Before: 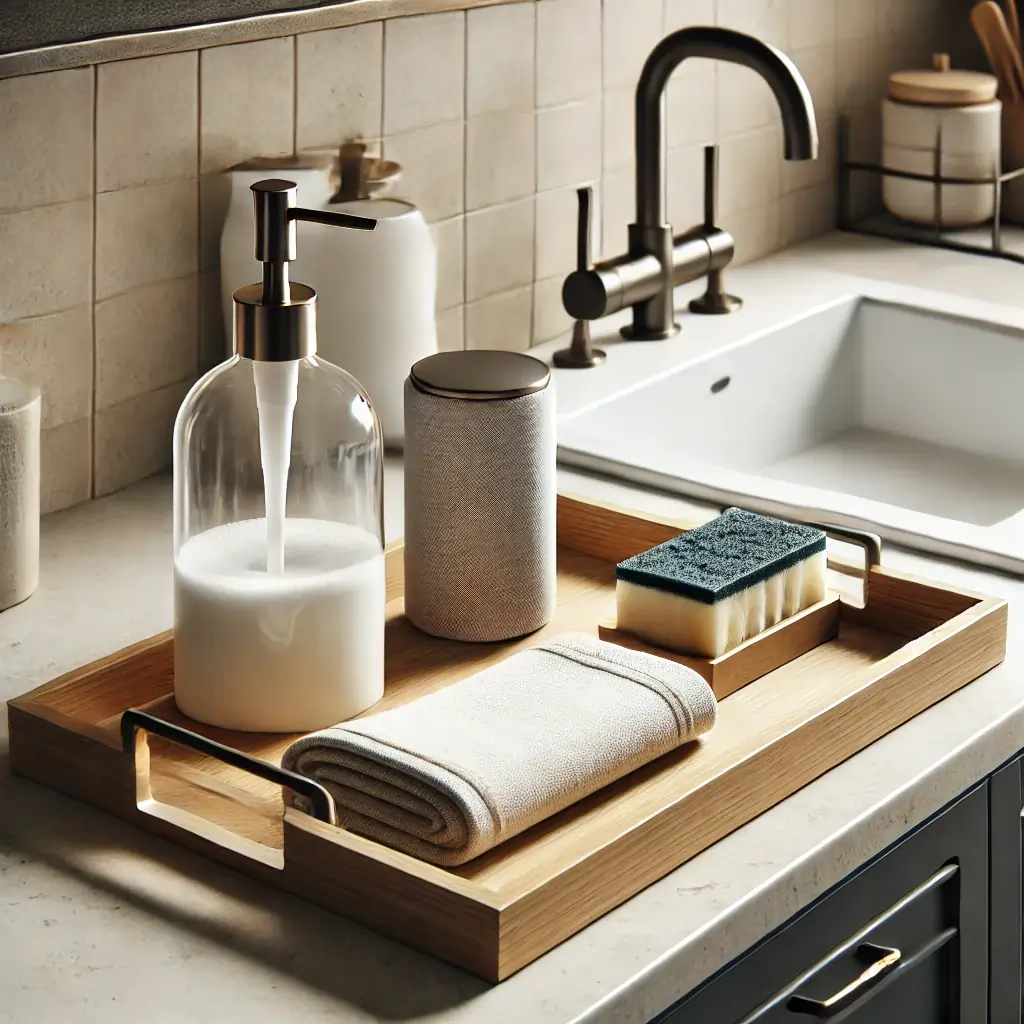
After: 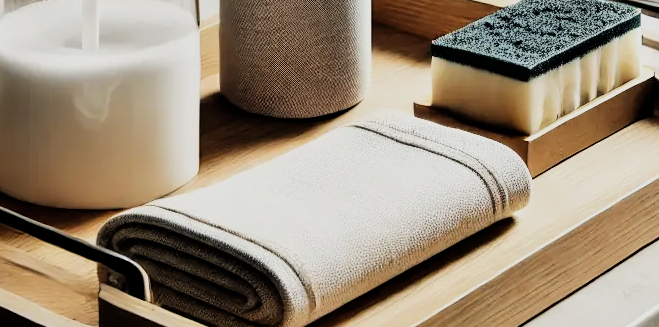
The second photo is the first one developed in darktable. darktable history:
filmic rgb: black relative exposure -5 EV, hardness 2.88, contrast 1.3, highlights saturation mix -30%
tone equalizer: -7 EV 0.13 EV, smoothing diameter 25%, edges refinement/feathering 10, preserve details guided filter
crop: left 18.091%, top 51.13%, right 17.525%, bottom 16.85%
